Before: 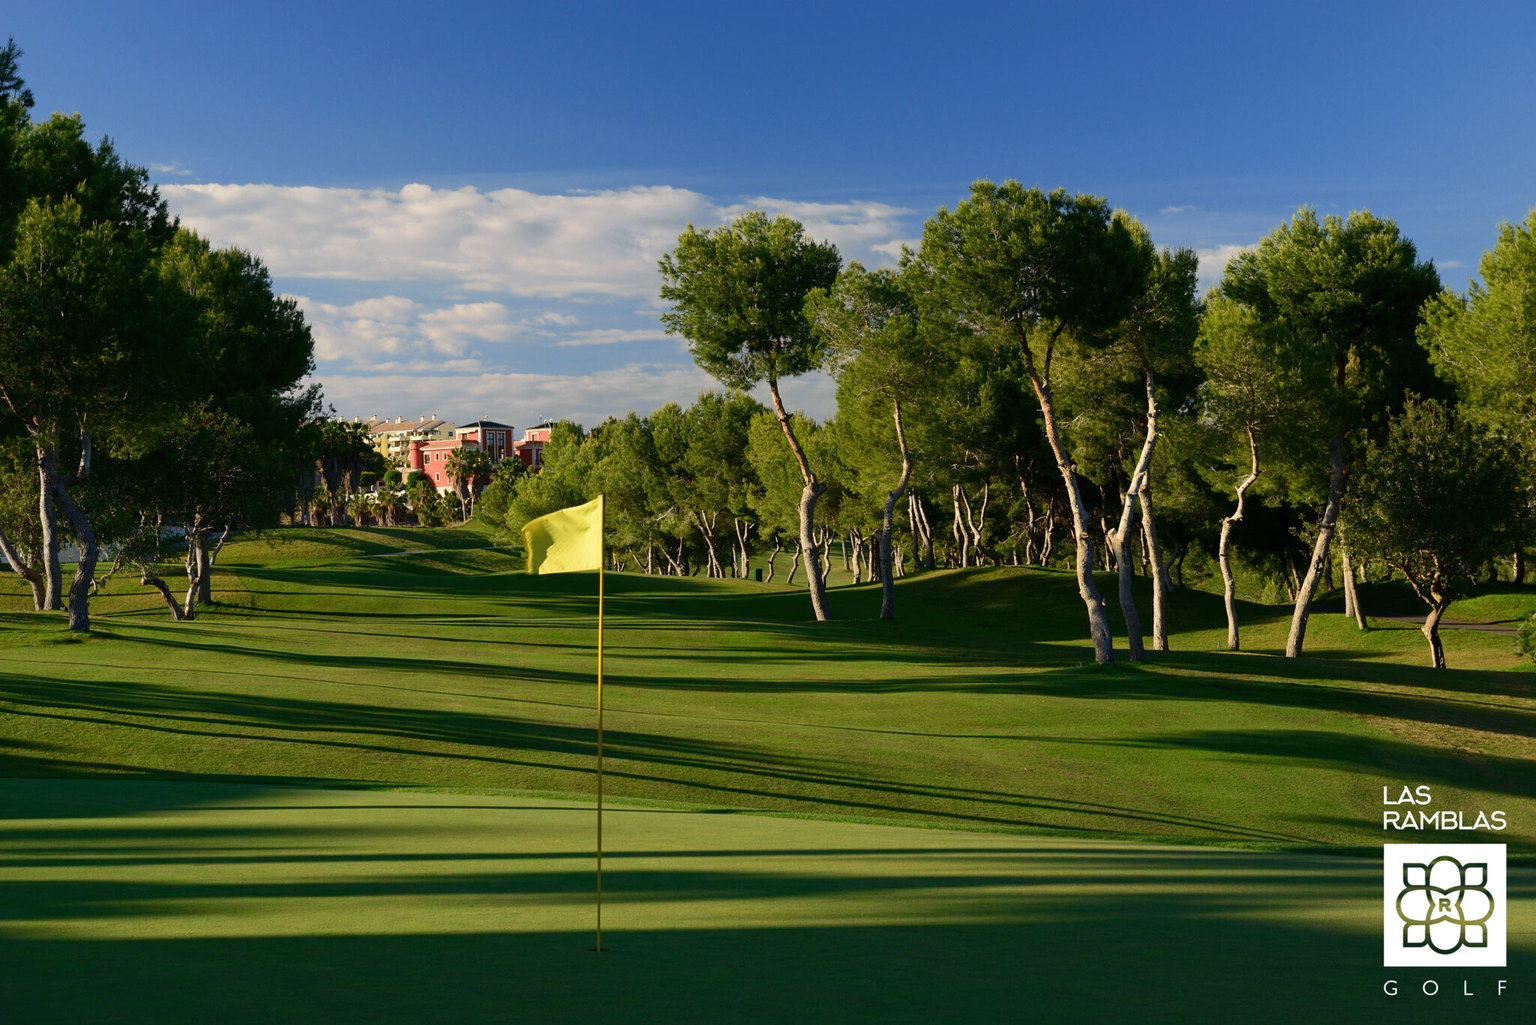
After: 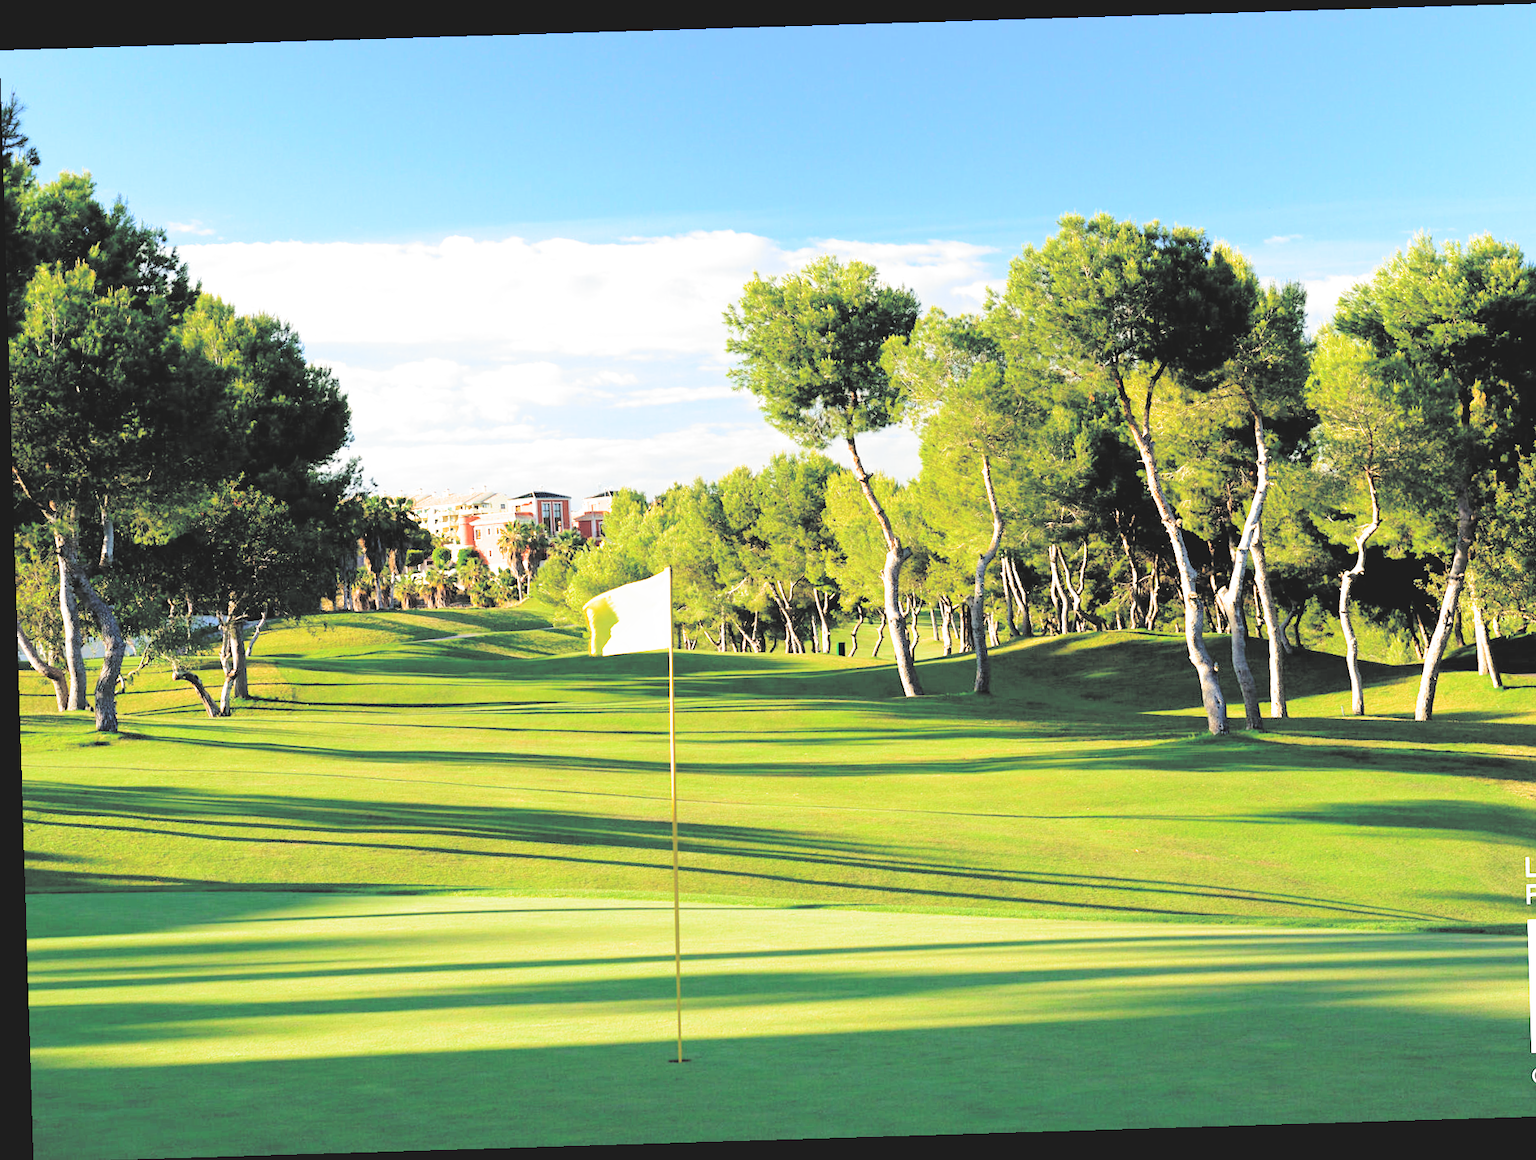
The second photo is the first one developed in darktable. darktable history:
crop: right 9.509%, bottom 0.031%
filmic rgb: black relative exposure -8.2 EV, white relative exposure 2.2 EV, threshold 3 EV, hardness 7.11, latitude 75%, contrast 1.325, highlights saturation mix -2%, shadows ↔ highlights balance 30%, preserve chrominance no, color science v5 (2021), contrast in shadows safe, contrast in highlights safe, enable highlight reconstruction true
exposure: black level correction 0.001, exposure 0.955 EV, compensate exposure bias true, compensate highlight preservation false
contrast brightness saturation: brightness 1
rotate and perspective: rotation -1.75°, automatic cropping off
